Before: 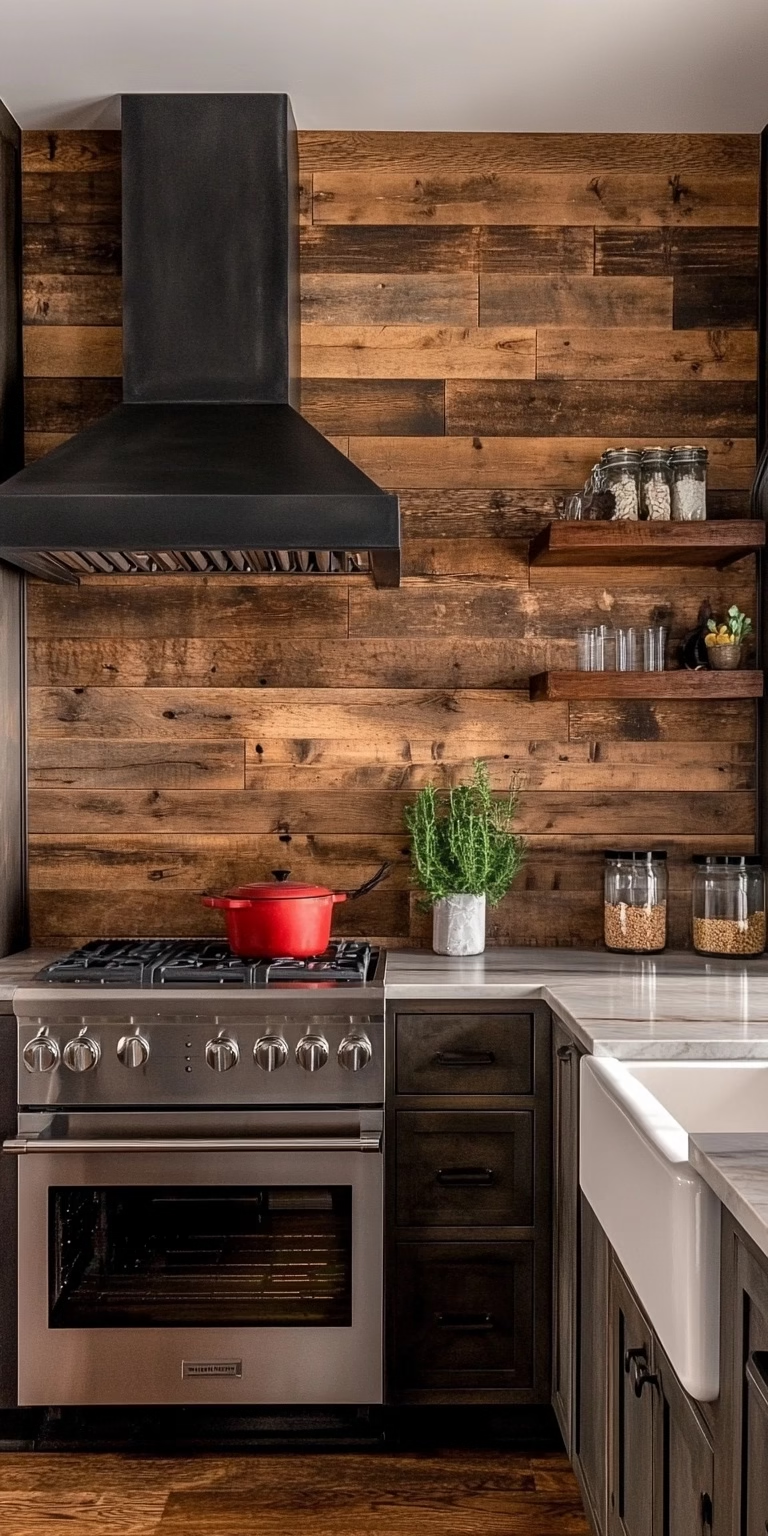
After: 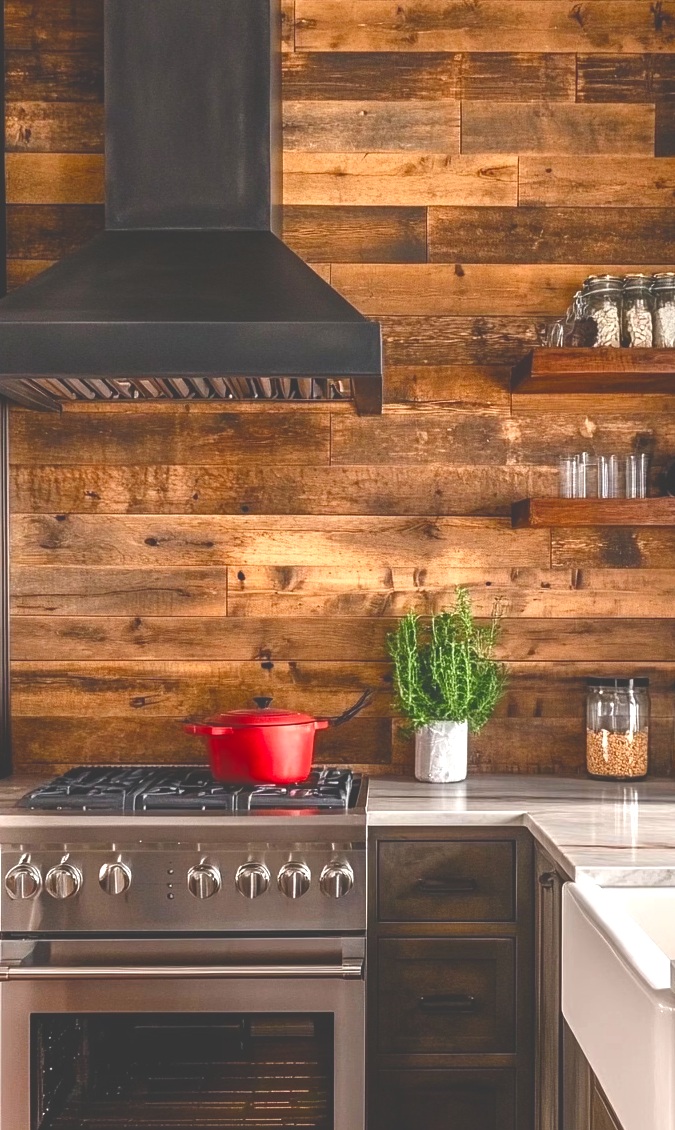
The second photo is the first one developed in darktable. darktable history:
exposure: black level correction -0.028, compensate highlight preservation false
crop and rotate: left 2.425%, top 11.305%, right 9.6%, bottom 15.08%
color balance rgb: linear chroma grading › shadows -2.2%, linear chroma grading › highlights -15%, linear chroma grading › global chroma -10%, linear chroma grading › mid-tones -10%, perceptual saturation grading › global saturation 45%, perceptual saturation grading › highlights -50%, perceptual saturation grading › shadows 30%, perceptual brilliance grading › global brilliance 18%, global vibrance 45%
